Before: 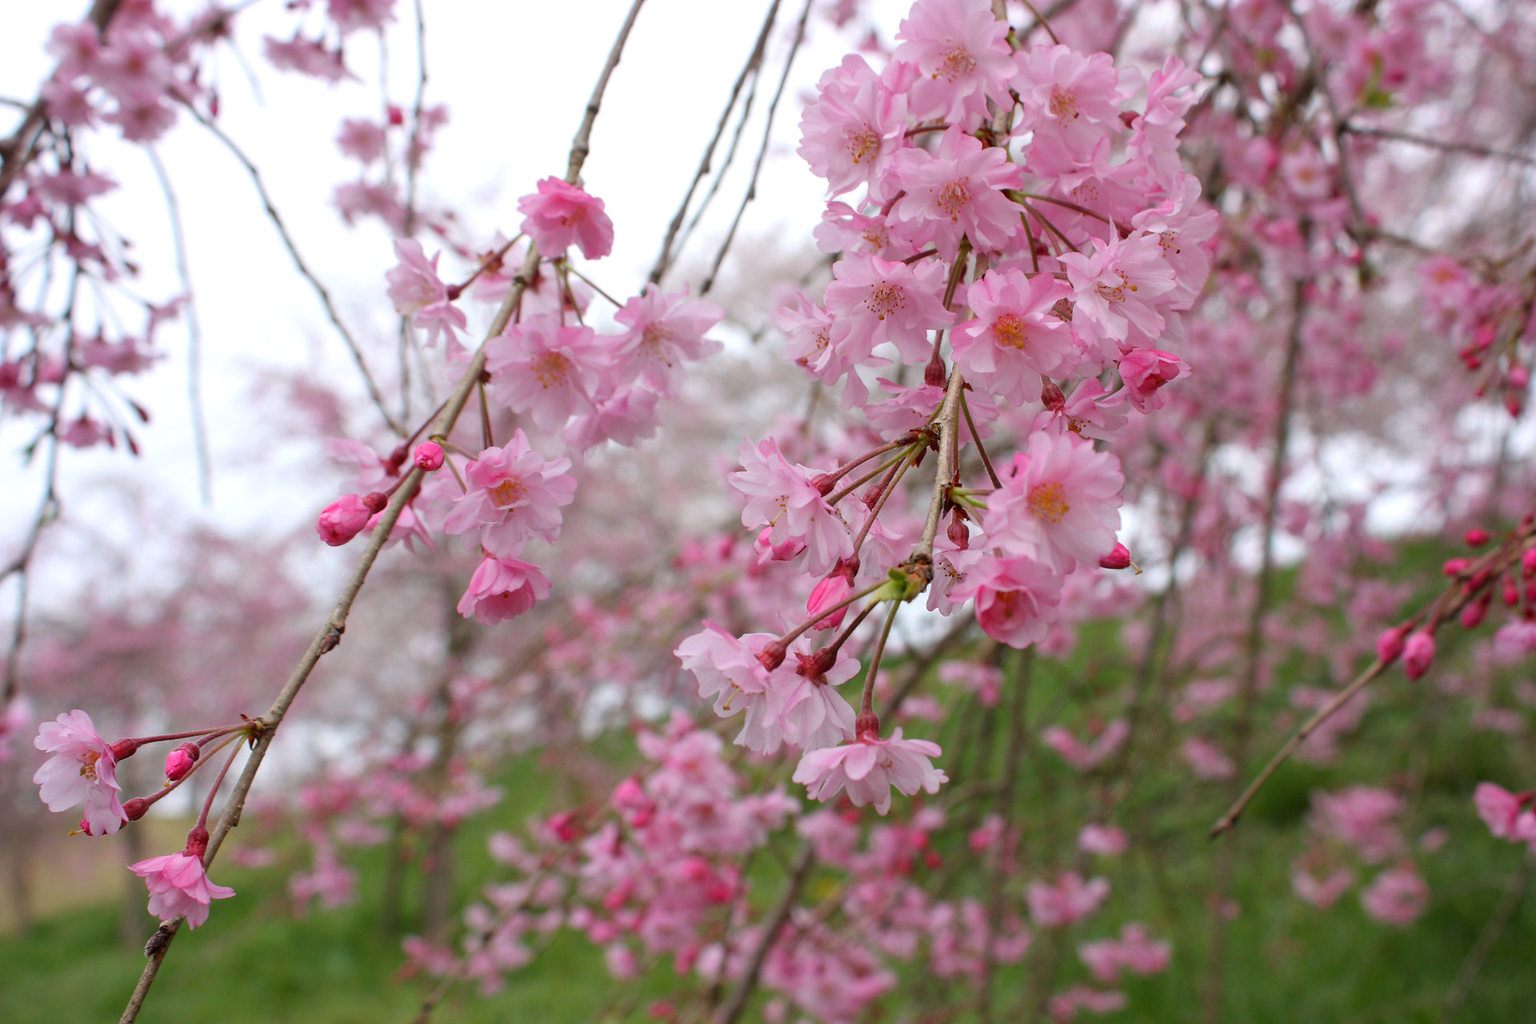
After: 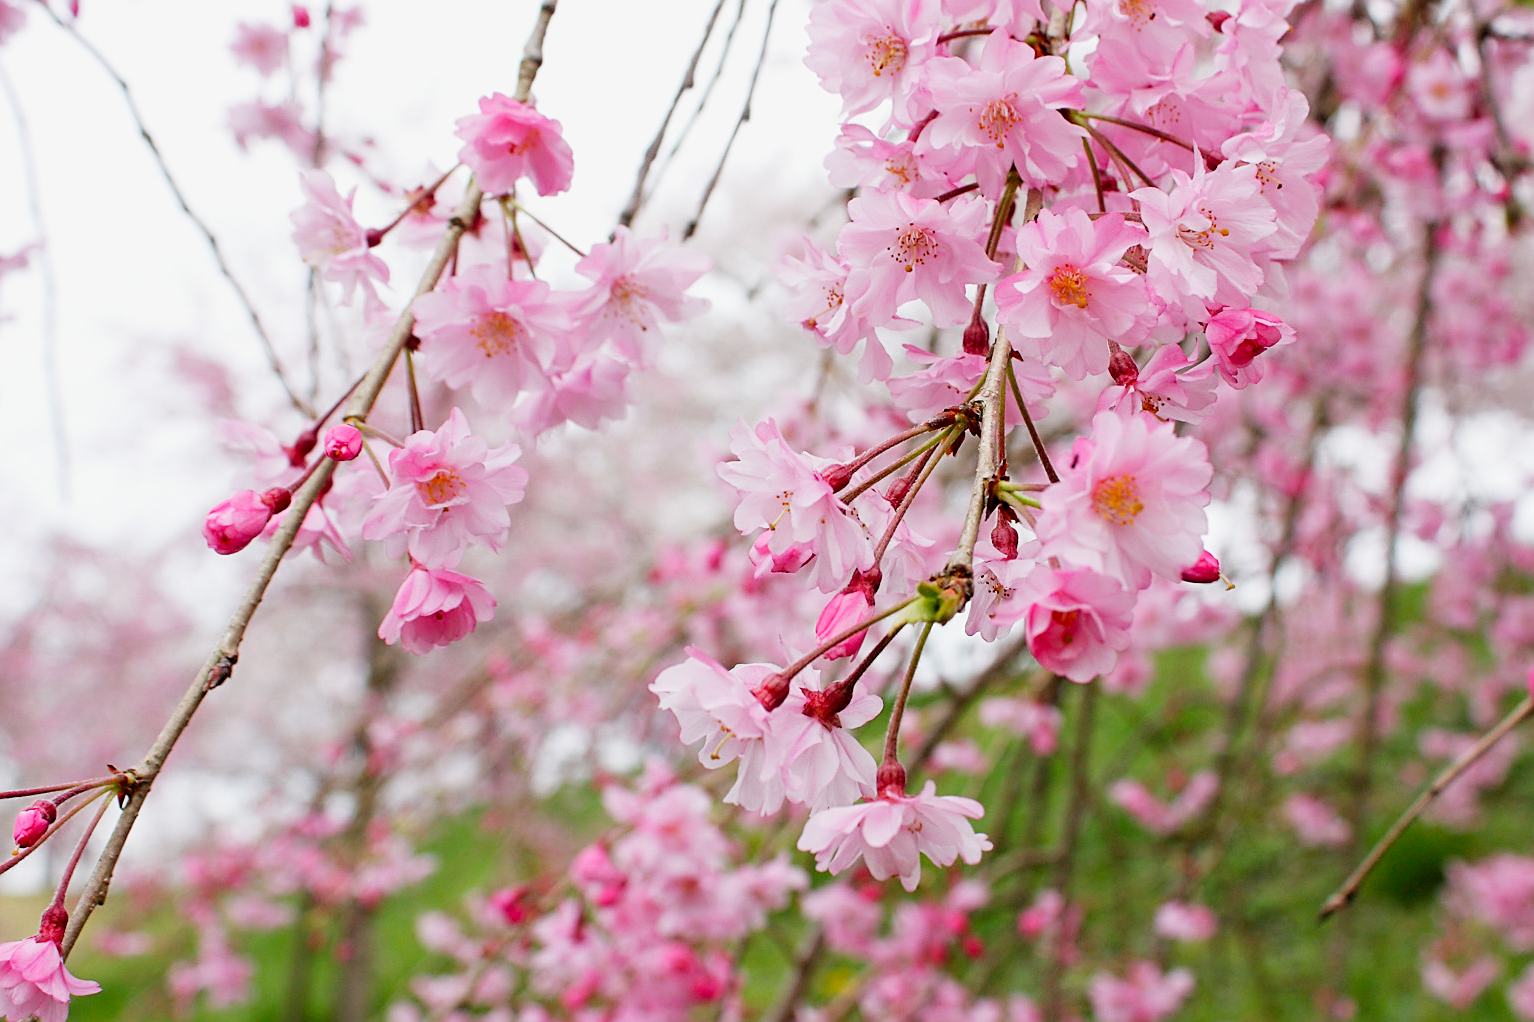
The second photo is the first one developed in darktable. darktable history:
exposure: exposure 0.6 EV, compensate highlight preservation false
crop and rotate: left 10.071%, top 10.071%, right 10.02%, bottom 10.02%
filmic rgb: black relative exposure -16 EV, white relative exposure 5.31 EV, hardness 5.9, contrast 1.25, preserve chrominance no, color science v5 (2021)
sharpen: on, module defaults
